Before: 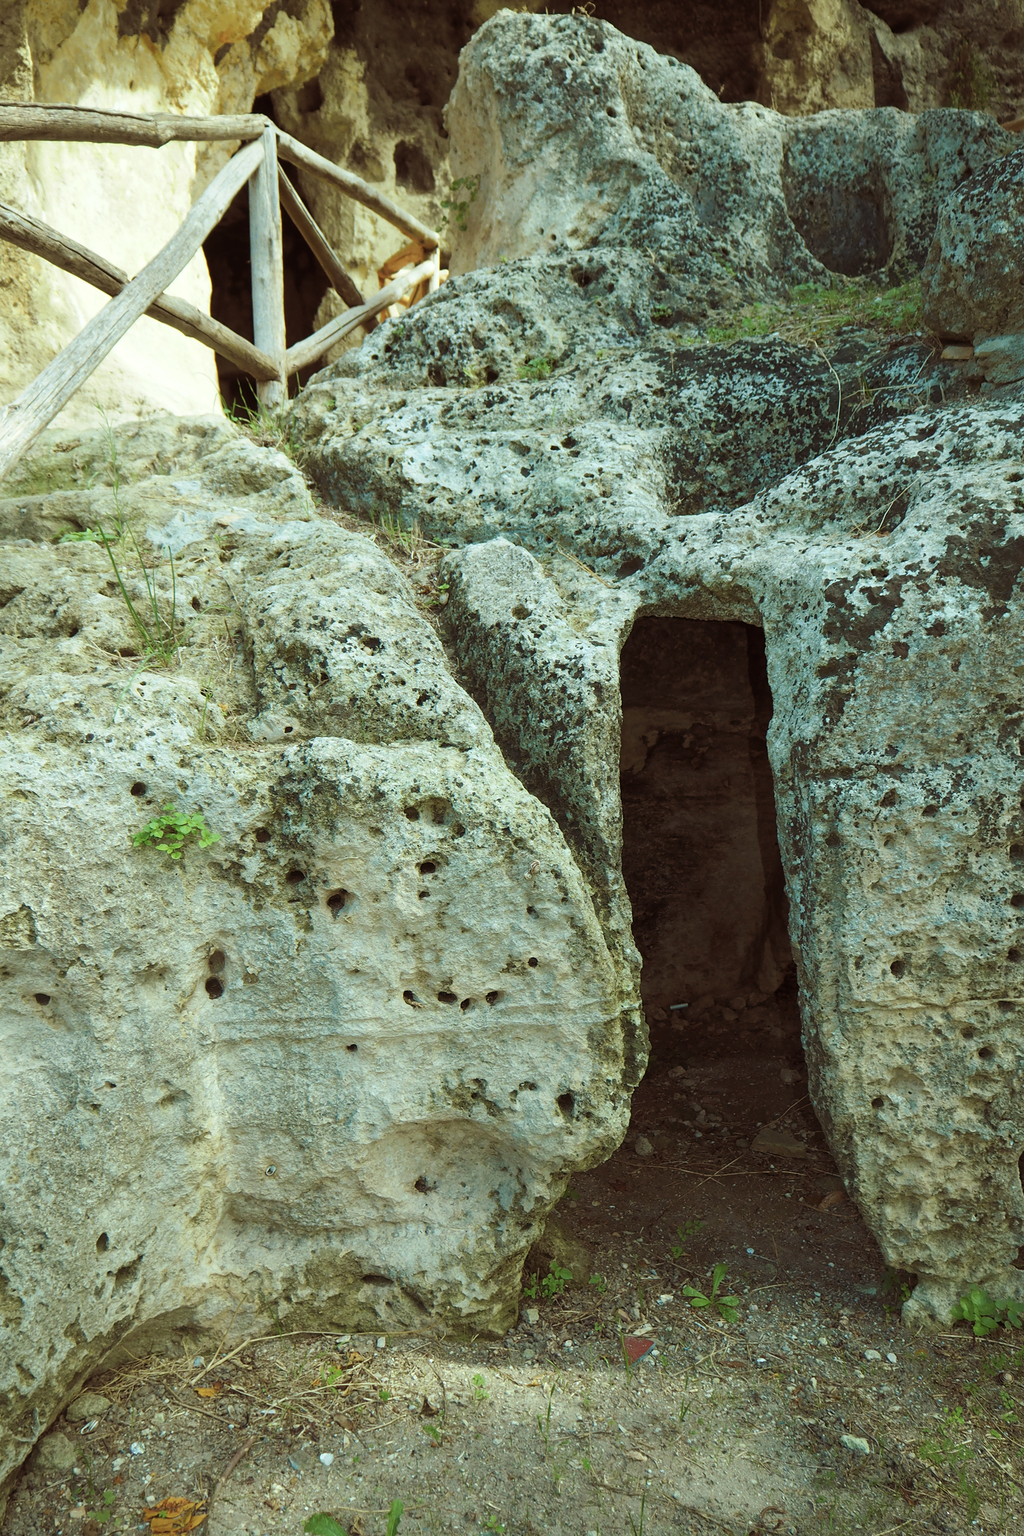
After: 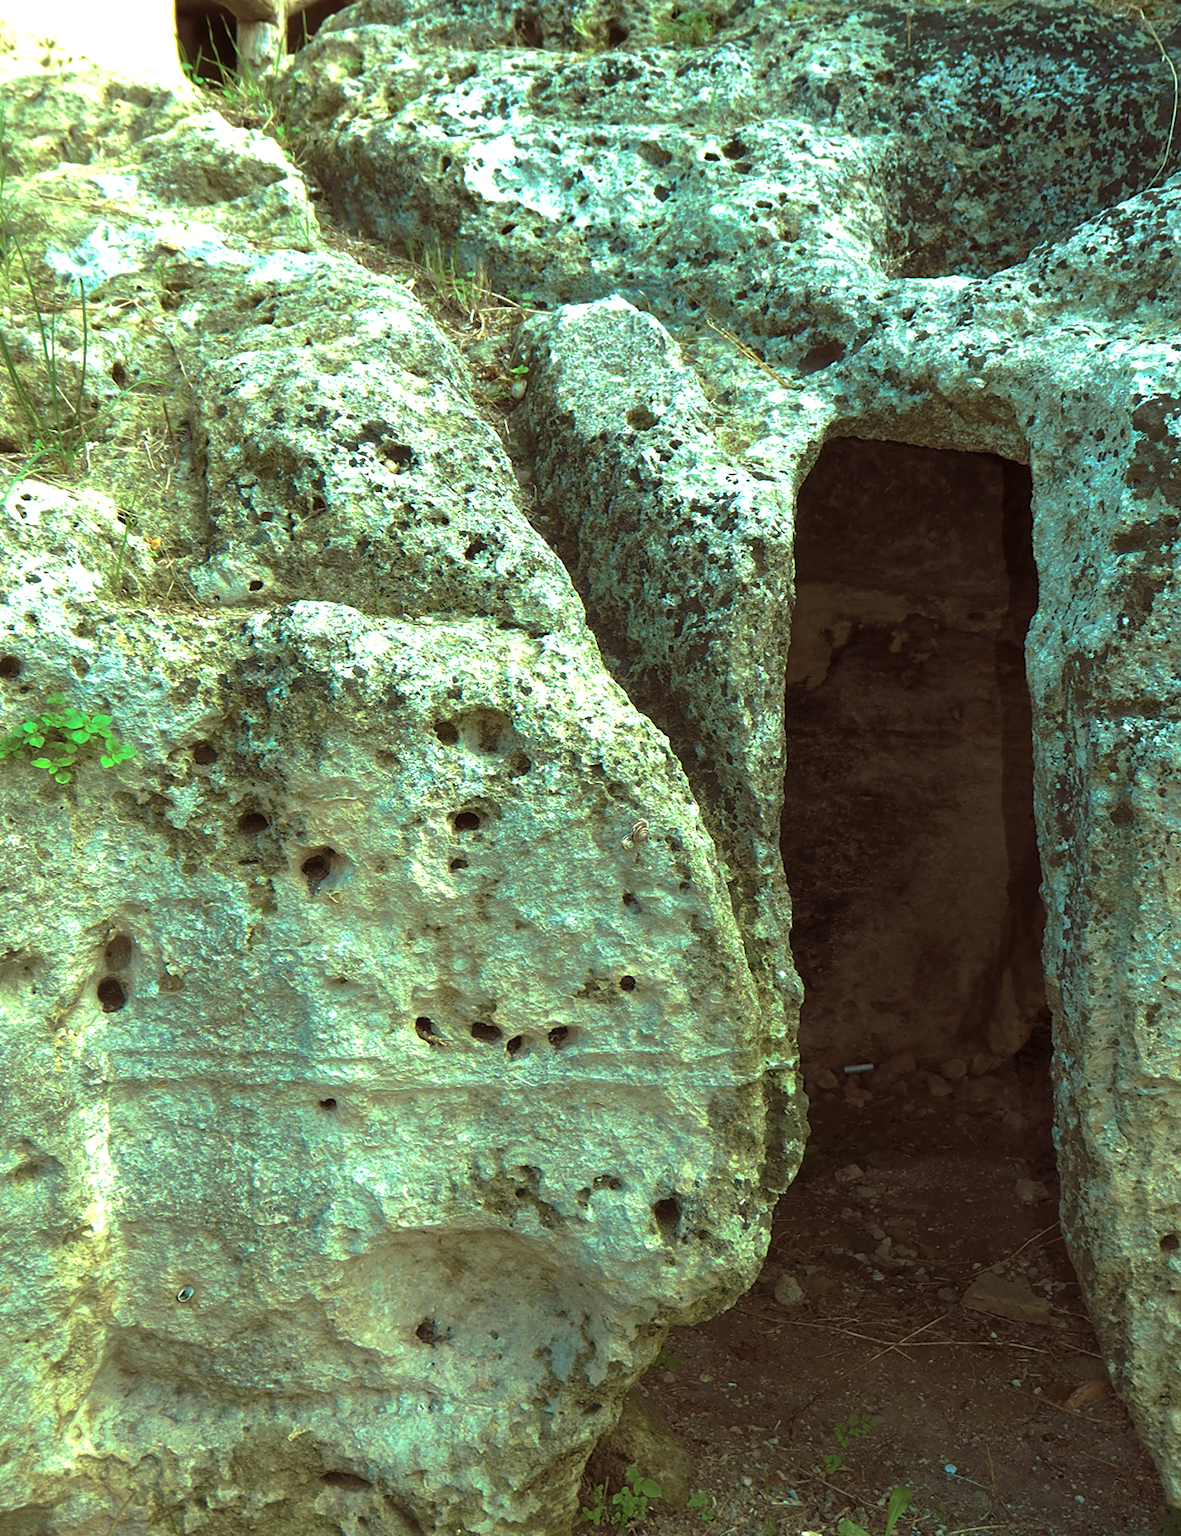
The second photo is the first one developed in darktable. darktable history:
velvia: on, module defaults
exposure: black level correction 0, exposure 0.697 EV, compensate highlight preservation false
crop and rotate: angle -3.37°, left 9.803%, top 20.717%, right 12.494%, bottom 11.959%
base curve: curves: ch0 [(0, 0) (0.841, 0.609) (1, 1)], preserve colors none
tone equalizer: edges refinement/feathering 500, mask exposure compensation -1.57 EV, preserve details no
